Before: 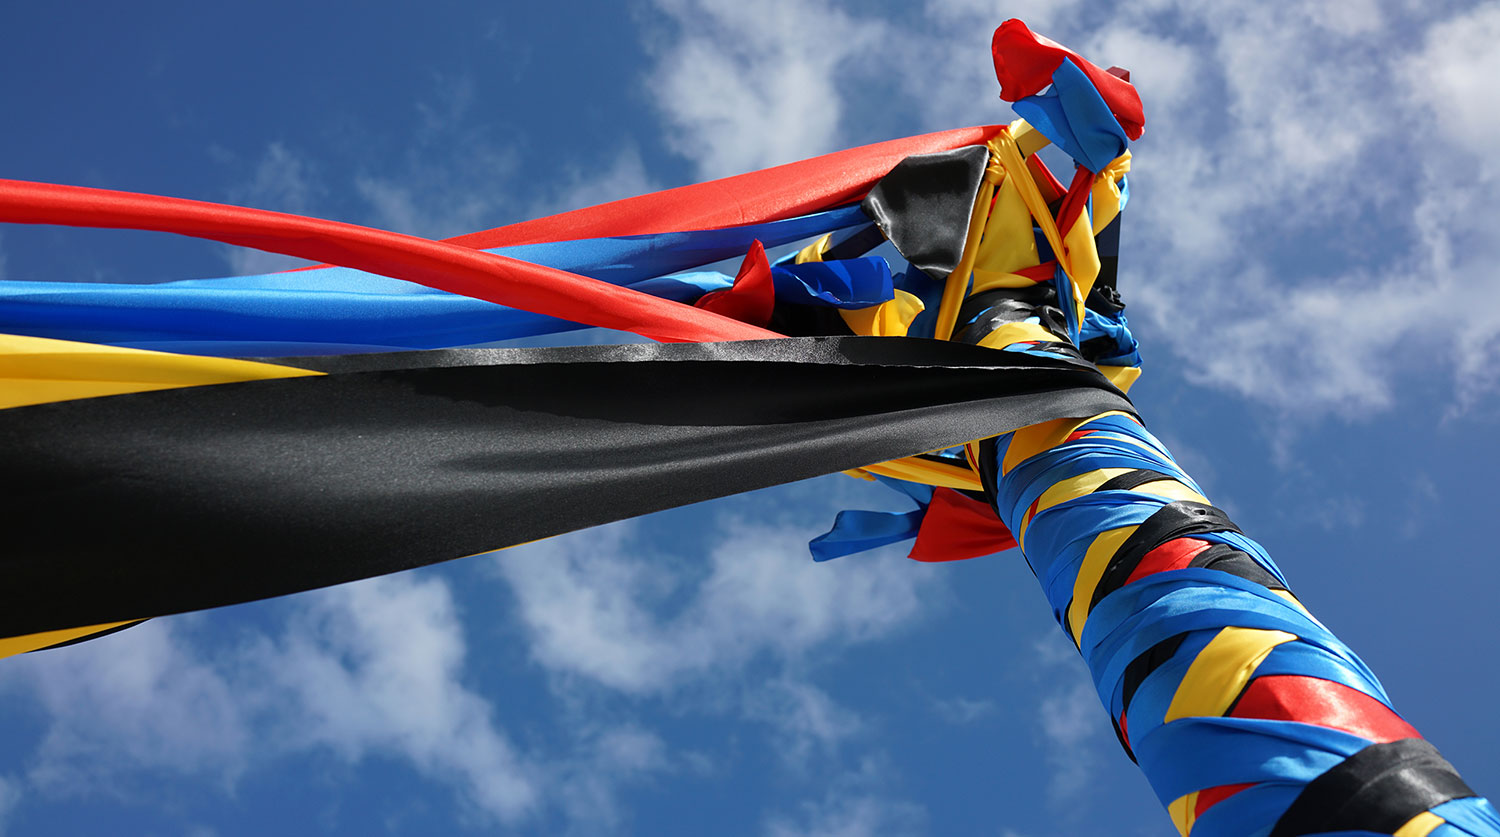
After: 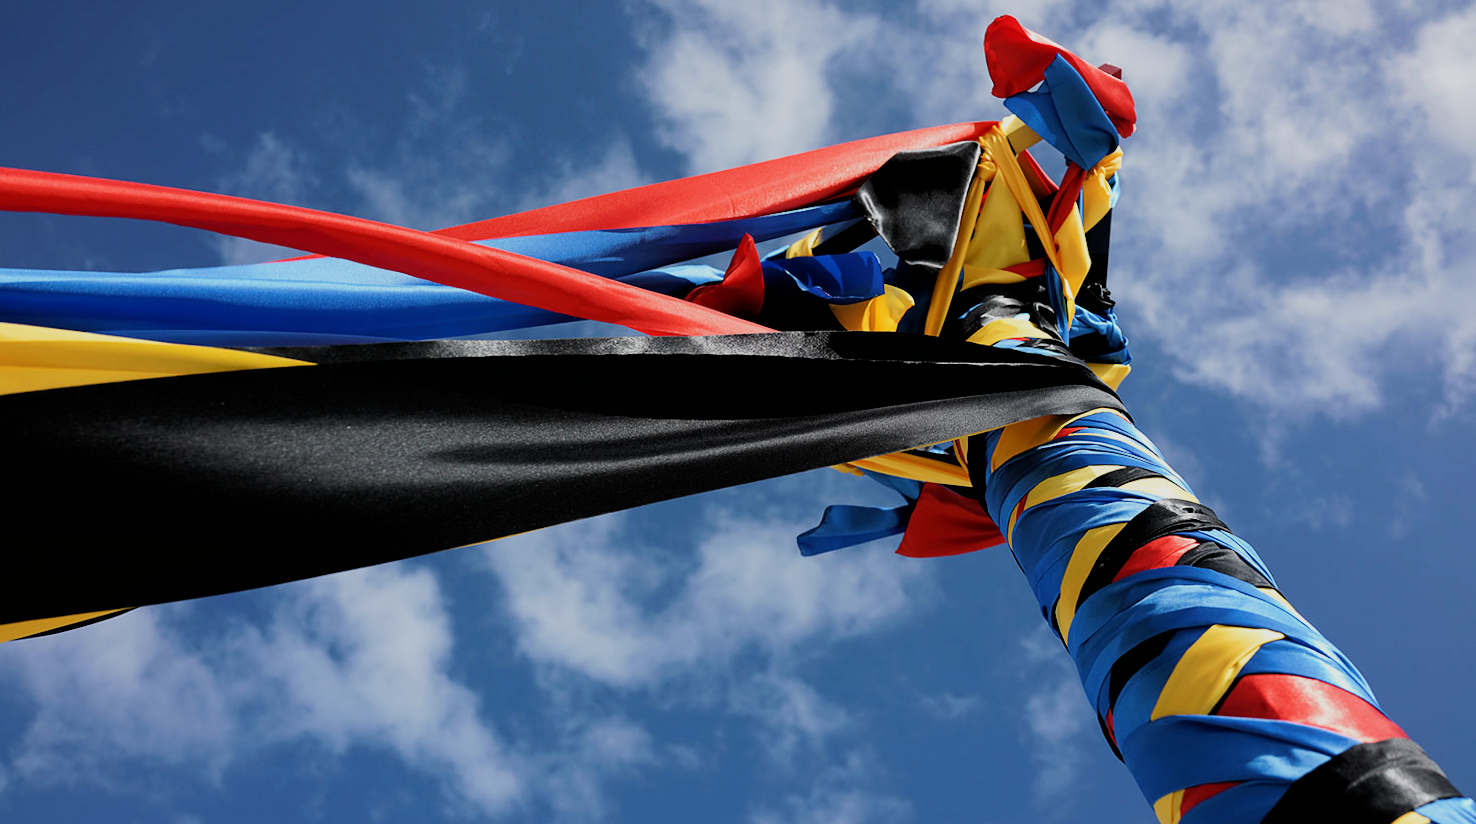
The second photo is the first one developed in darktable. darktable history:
crop and rotate: angle -0.5°
filmic rgb: black relative exposure -5 EV, hardness 2.88, contrast 1.3, highlights saturation mix -30%
